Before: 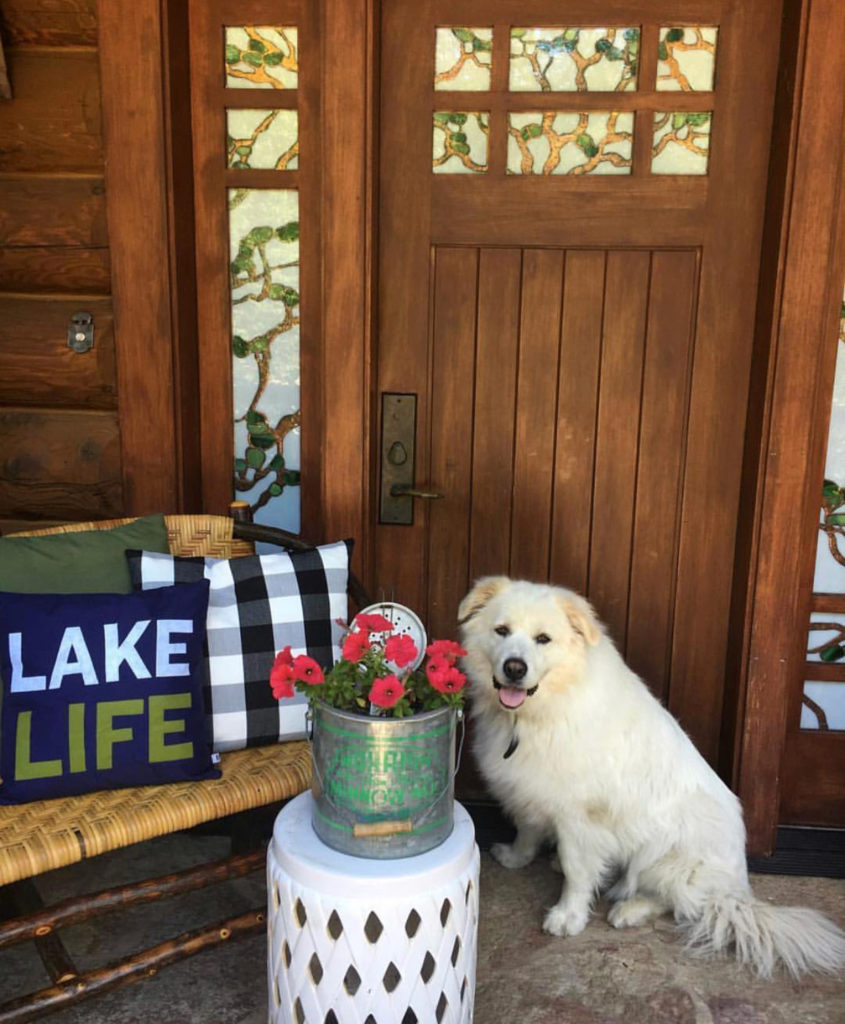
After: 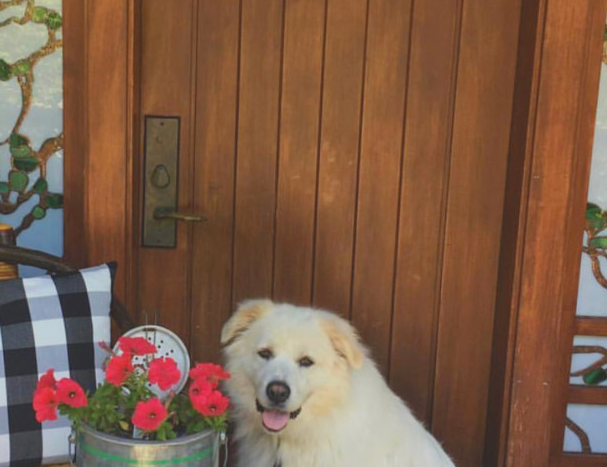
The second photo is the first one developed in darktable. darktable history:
contrast brightness saturation: contrast -0.296
crop and rotate: left 28.091%, top 27.101%, bottom 27.288%
